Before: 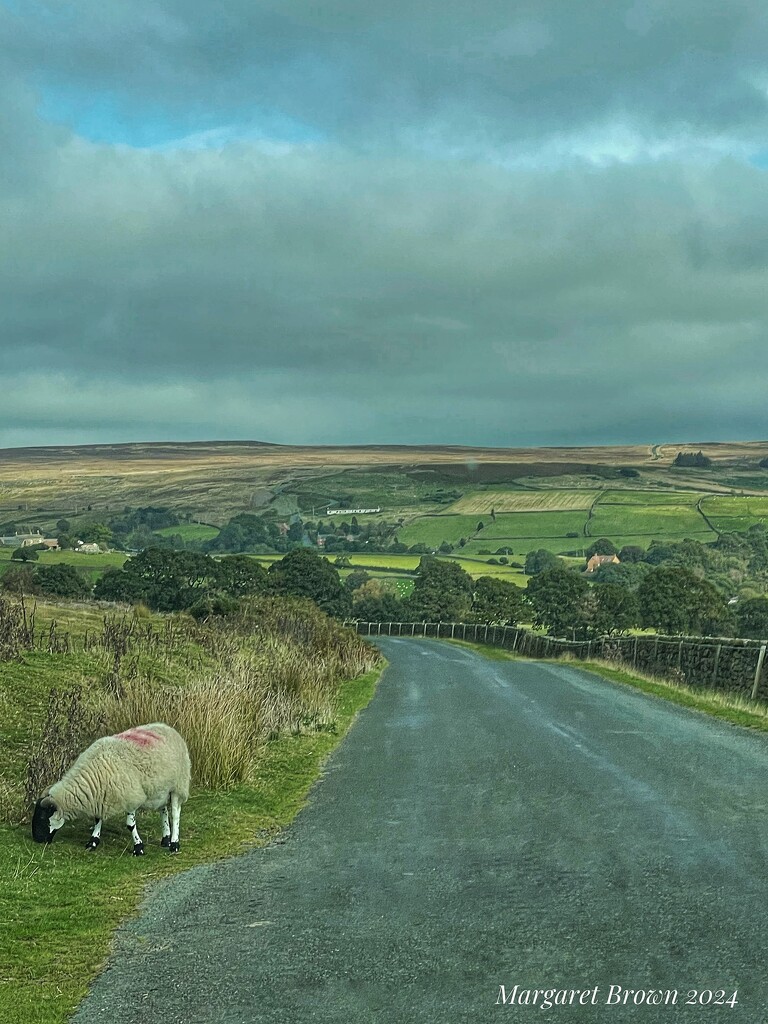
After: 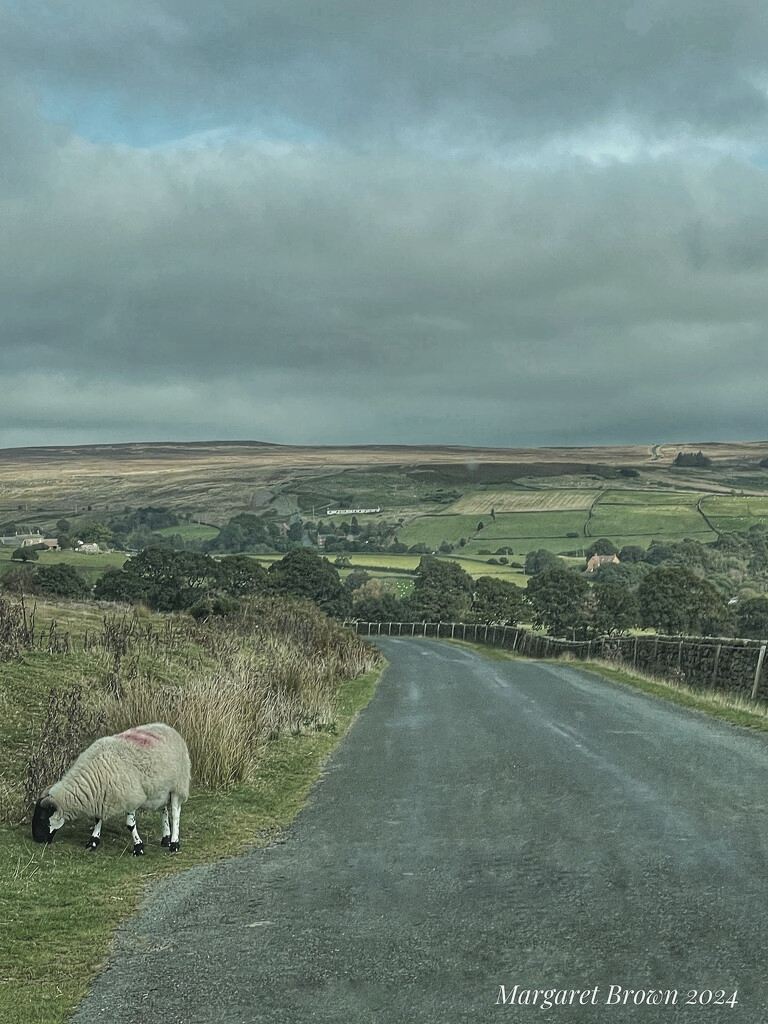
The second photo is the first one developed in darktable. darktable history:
contrast brightness saturation: contrast -0.056, saturation -0.405
